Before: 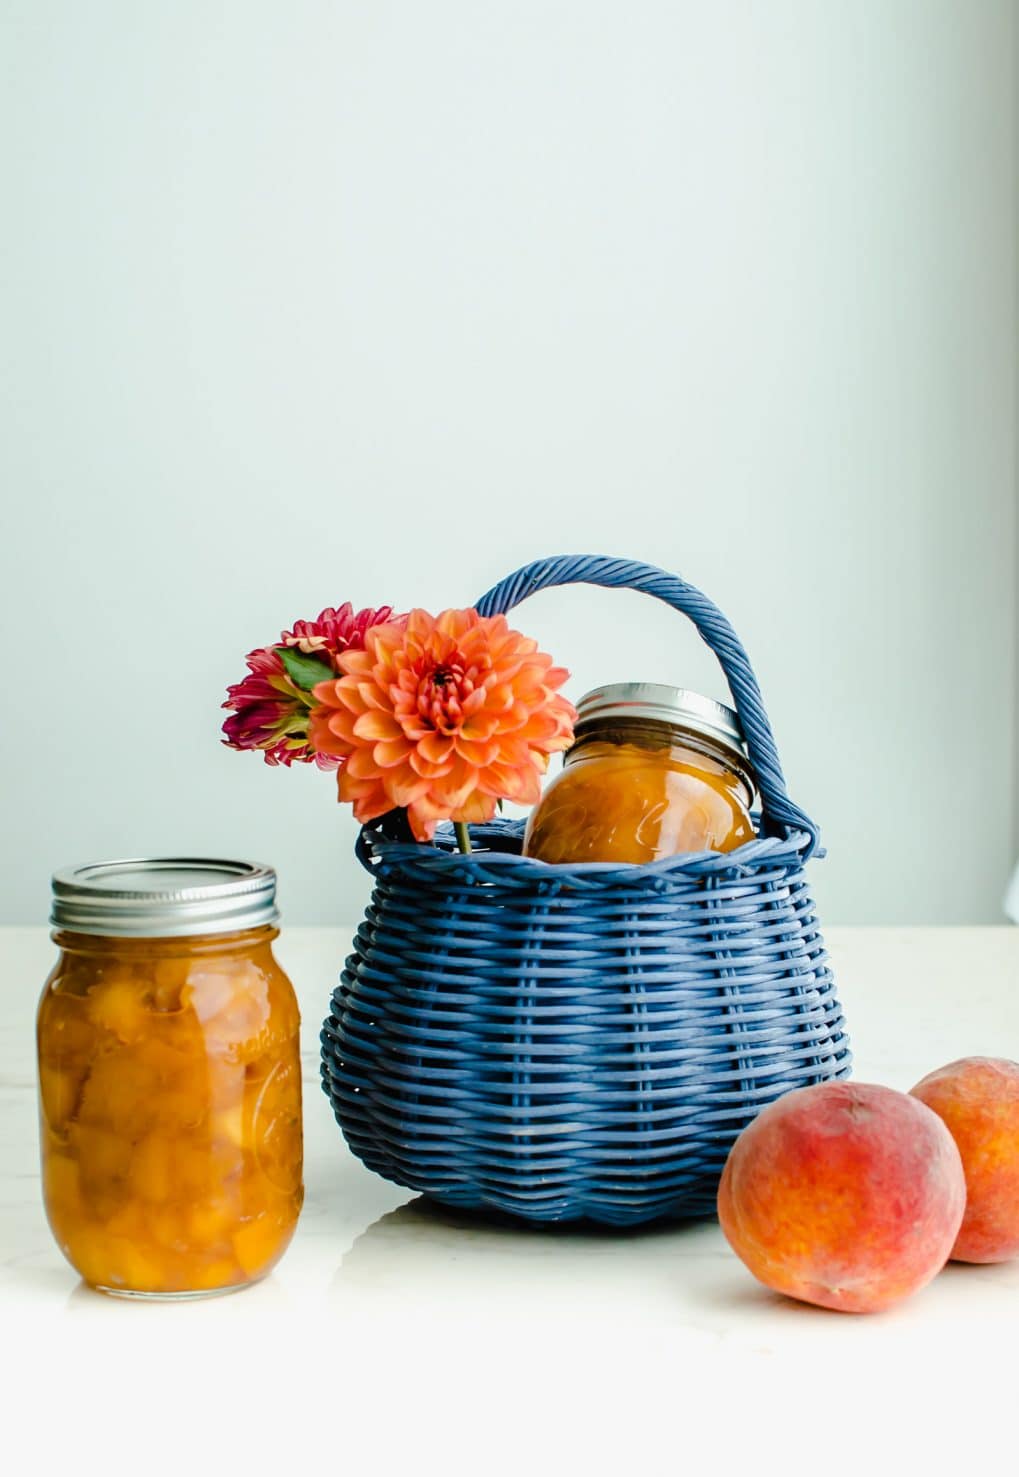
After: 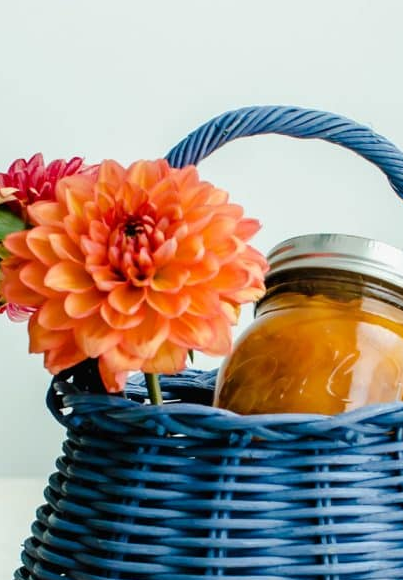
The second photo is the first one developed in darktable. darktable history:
crop: left 30.395%, top 30.439%, right 30.022%, bottom 30.233%
